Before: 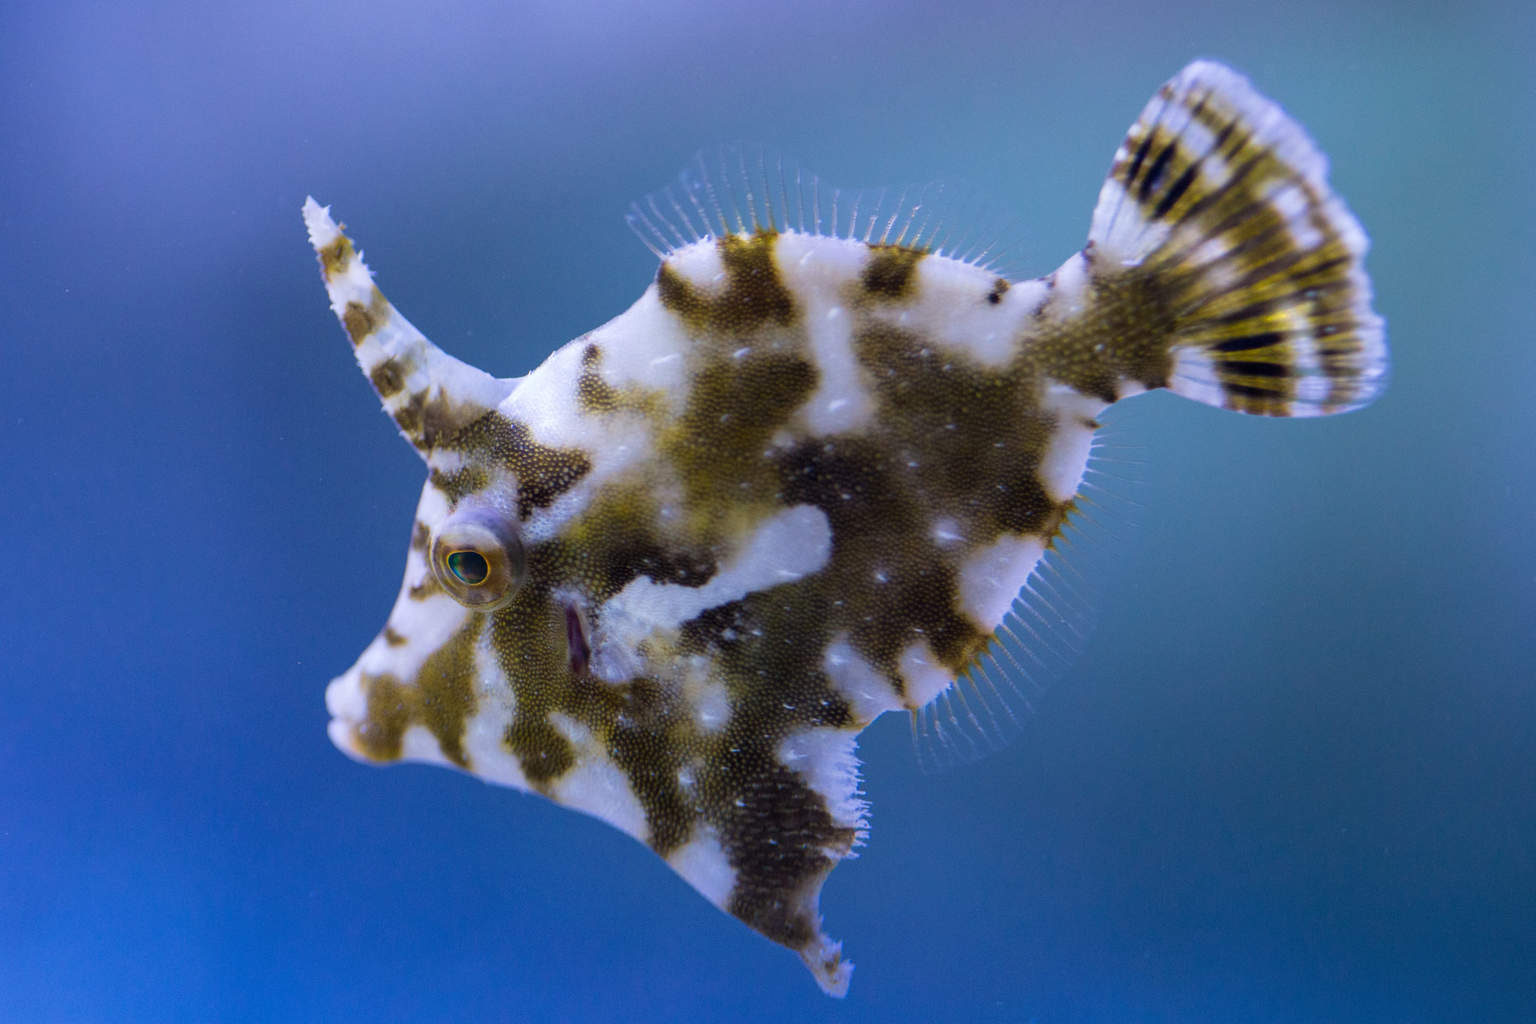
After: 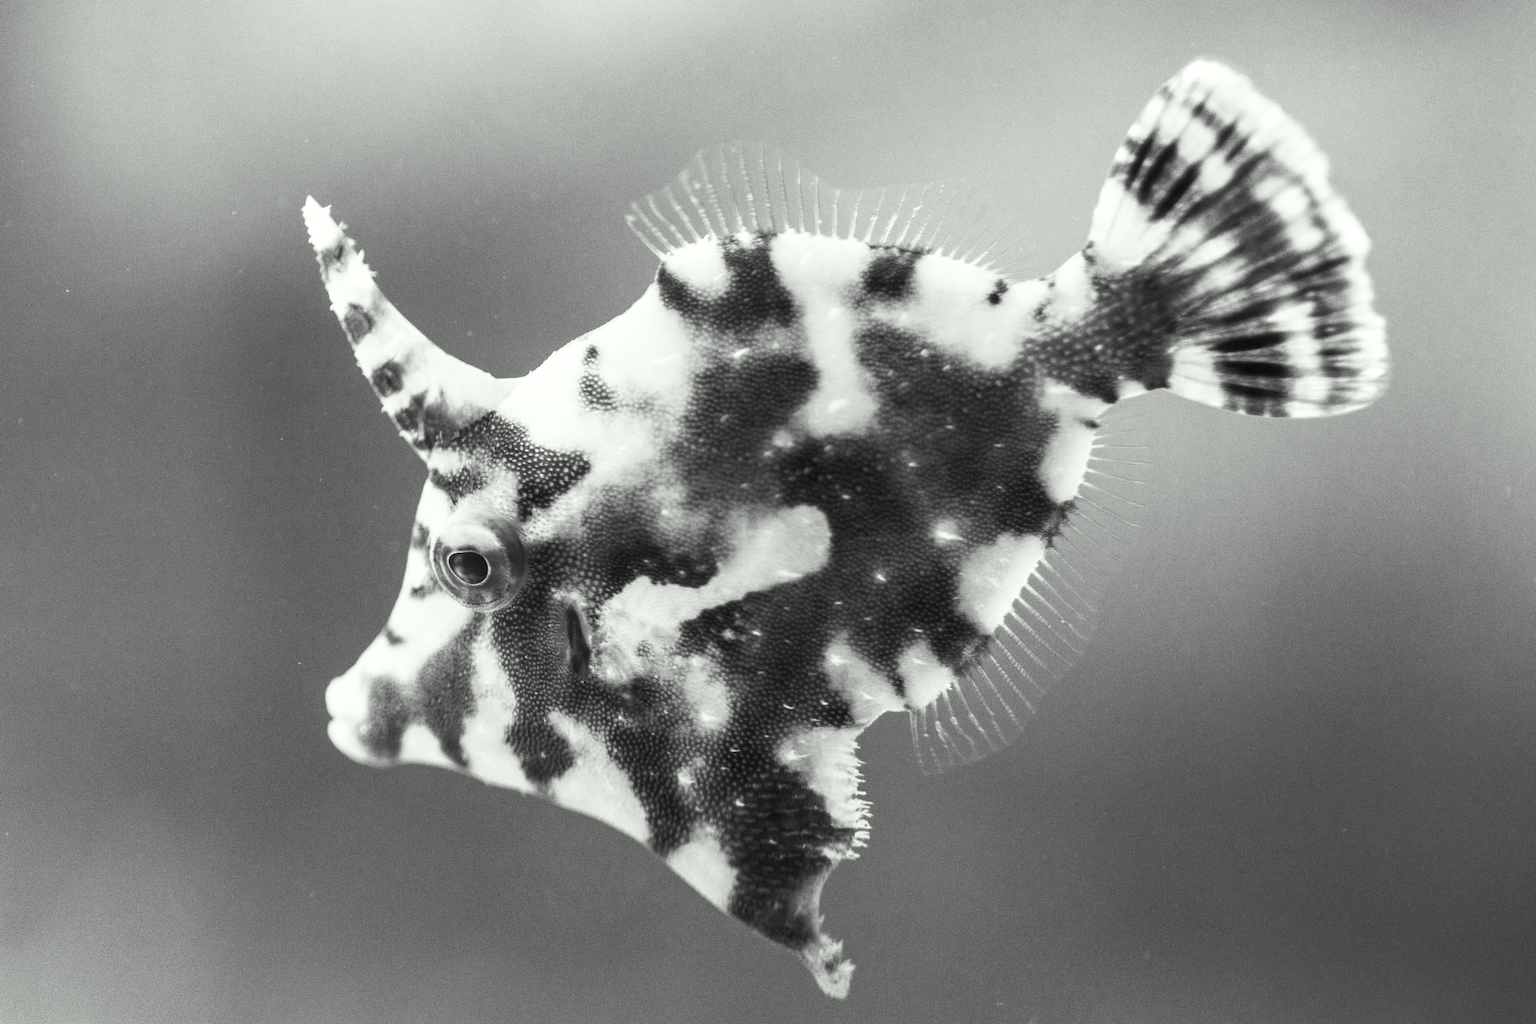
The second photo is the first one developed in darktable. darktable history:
color correction: highlights a* -2.68, highlights b* 2.57
haze removal: strength -0.1, adaptive false
contrast brightness saturation: contrast 0.53, brightness 0.47, saturation -1
local contrast: on, module defaults
